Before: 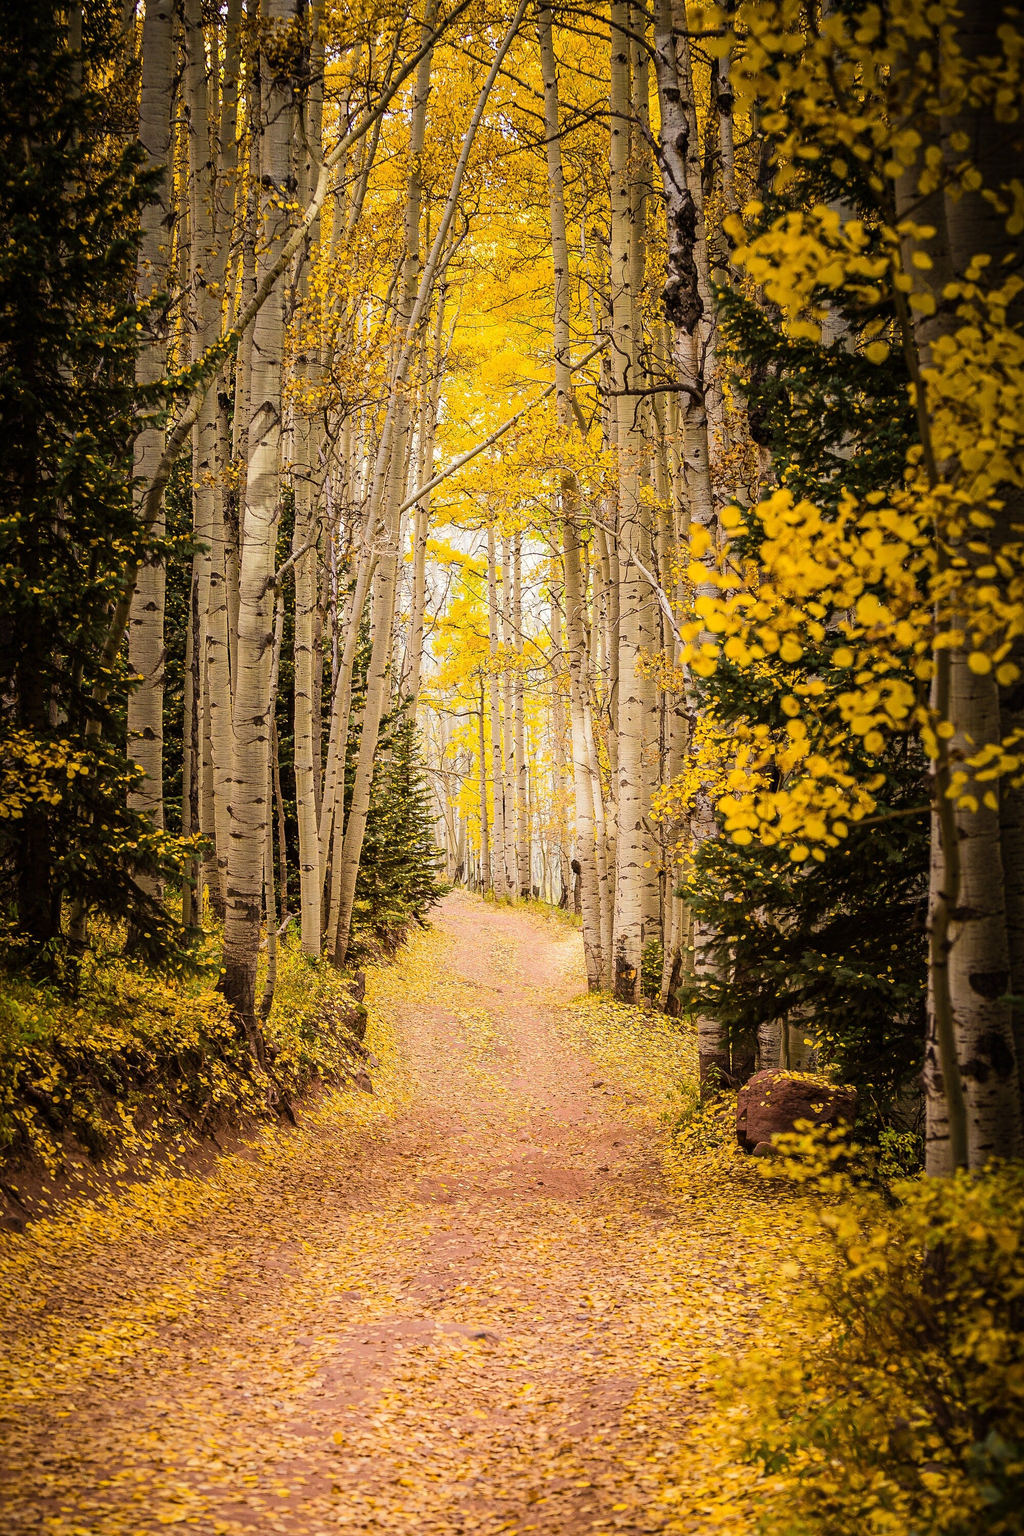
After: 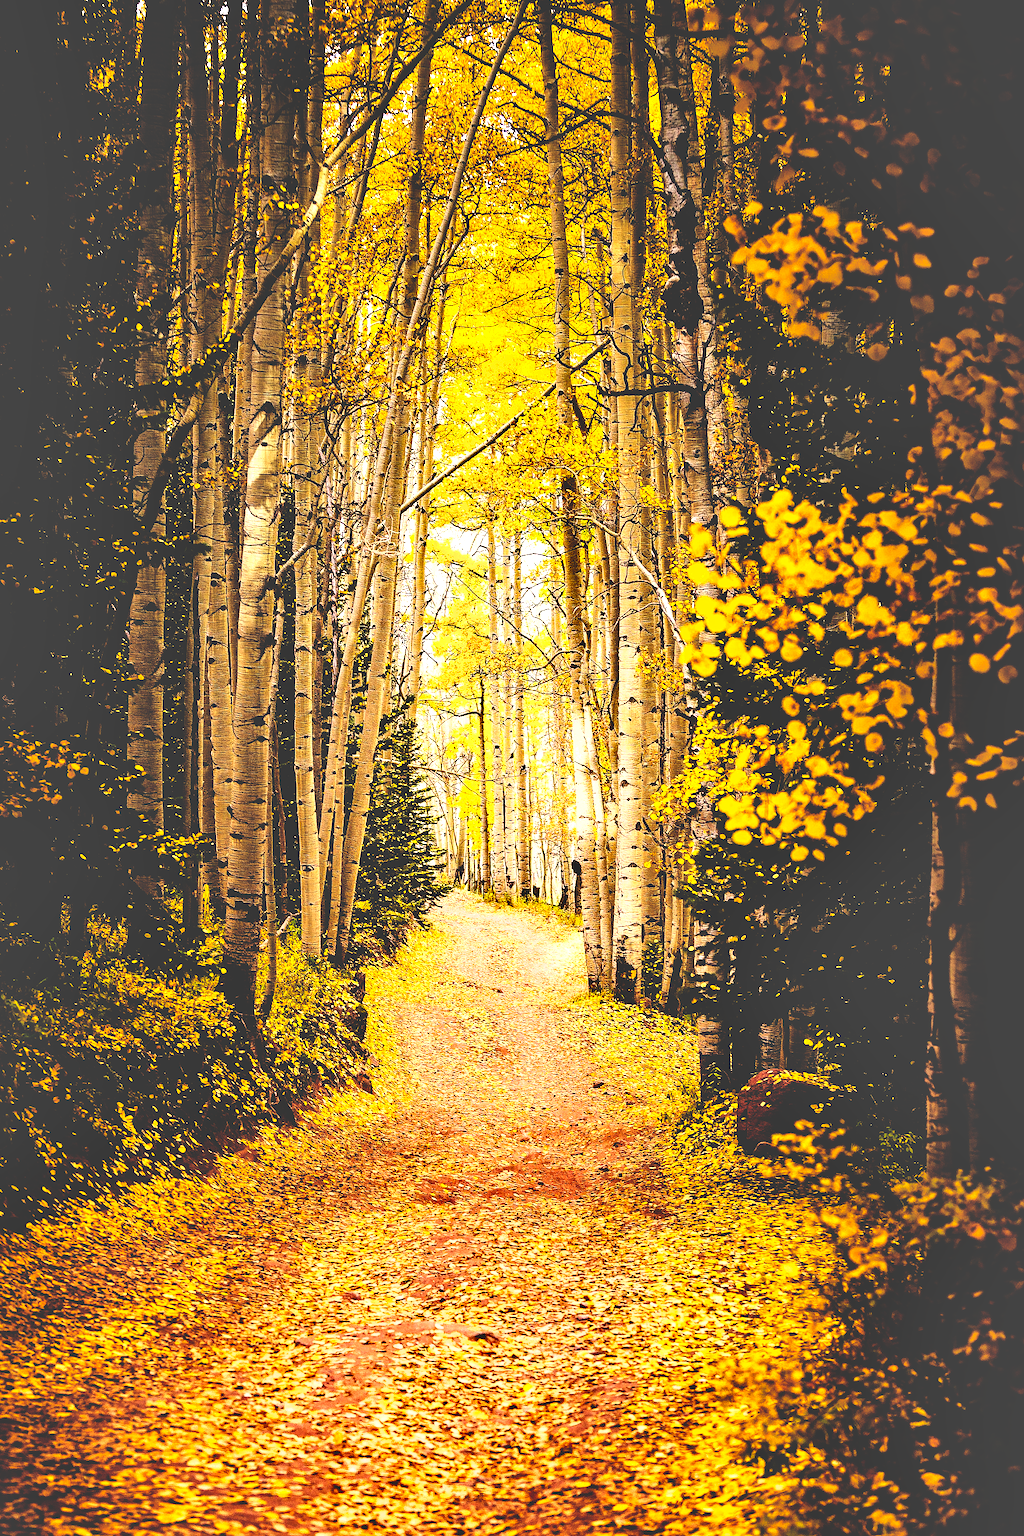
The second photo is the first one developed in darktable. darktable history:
base curve: curves: ch0 [(0, 0.036) (0.083, 0.04) (0.804, 1)], preserve colors none
shadows and highlights: soften with gaussian
tone equalizer: -8 EV -0.721 EV, -7 EV -0.704 EV, -6 EV -0.586 EV, -5 EV -0.387 EV, -3 EV 0.38 EV, -2 EV 0.6 EV, -1 EV 0.676 EV, +0 EV 0.764 EV, edges refinement/feathering 500, mask exposure compensation -1.57 EV, preserve details no
